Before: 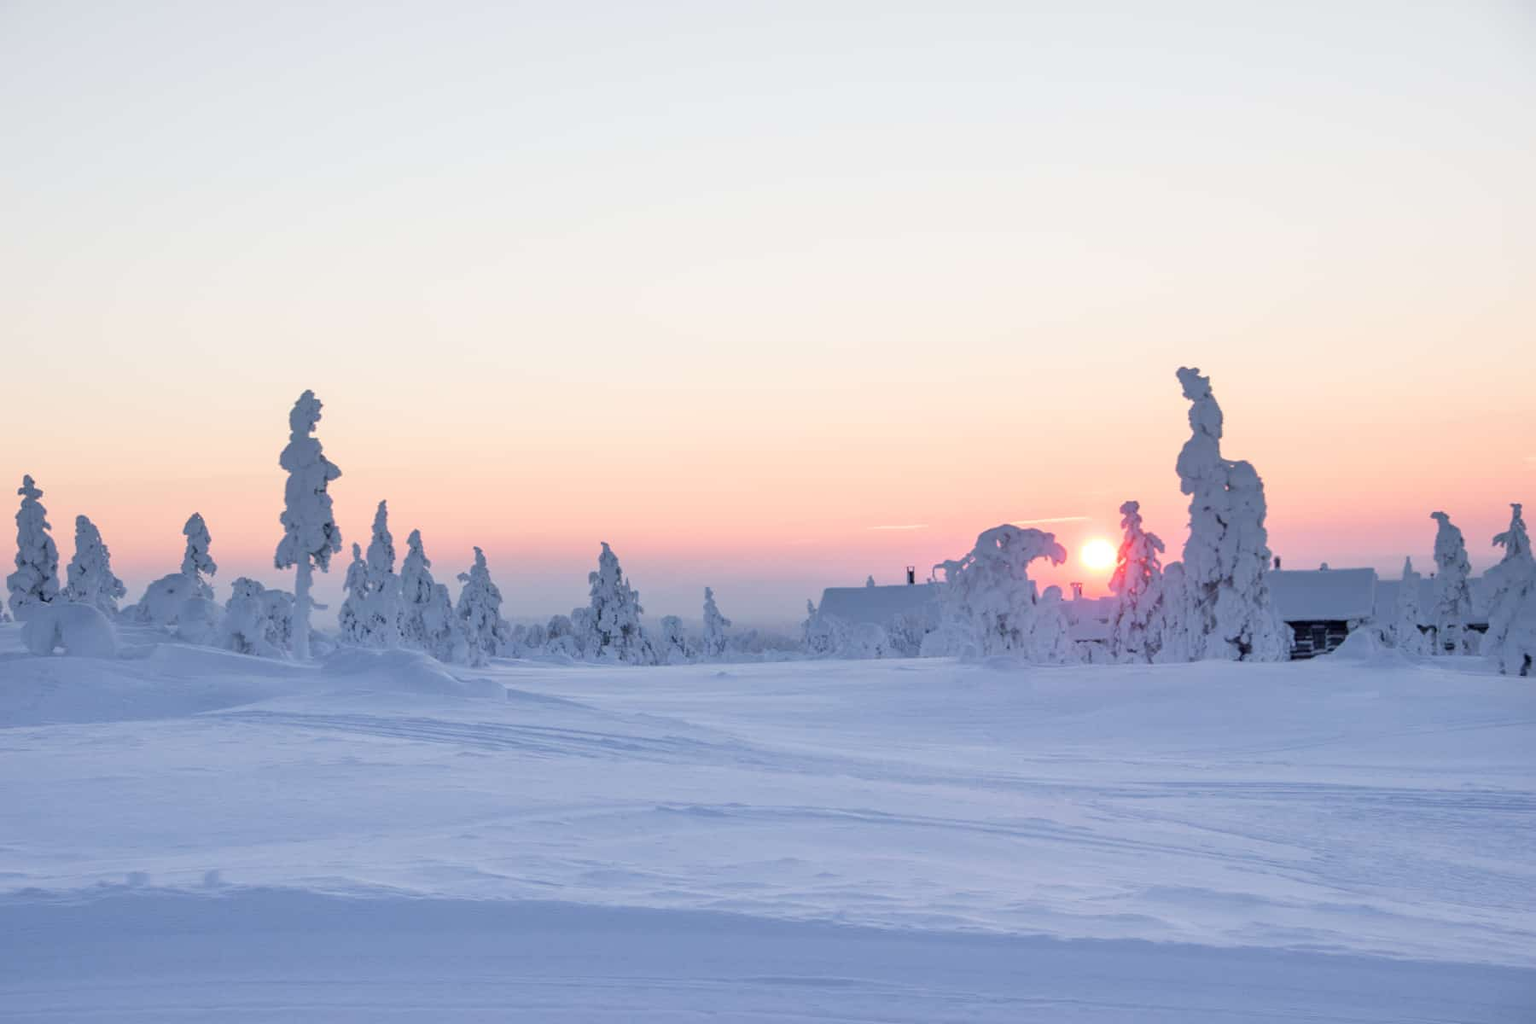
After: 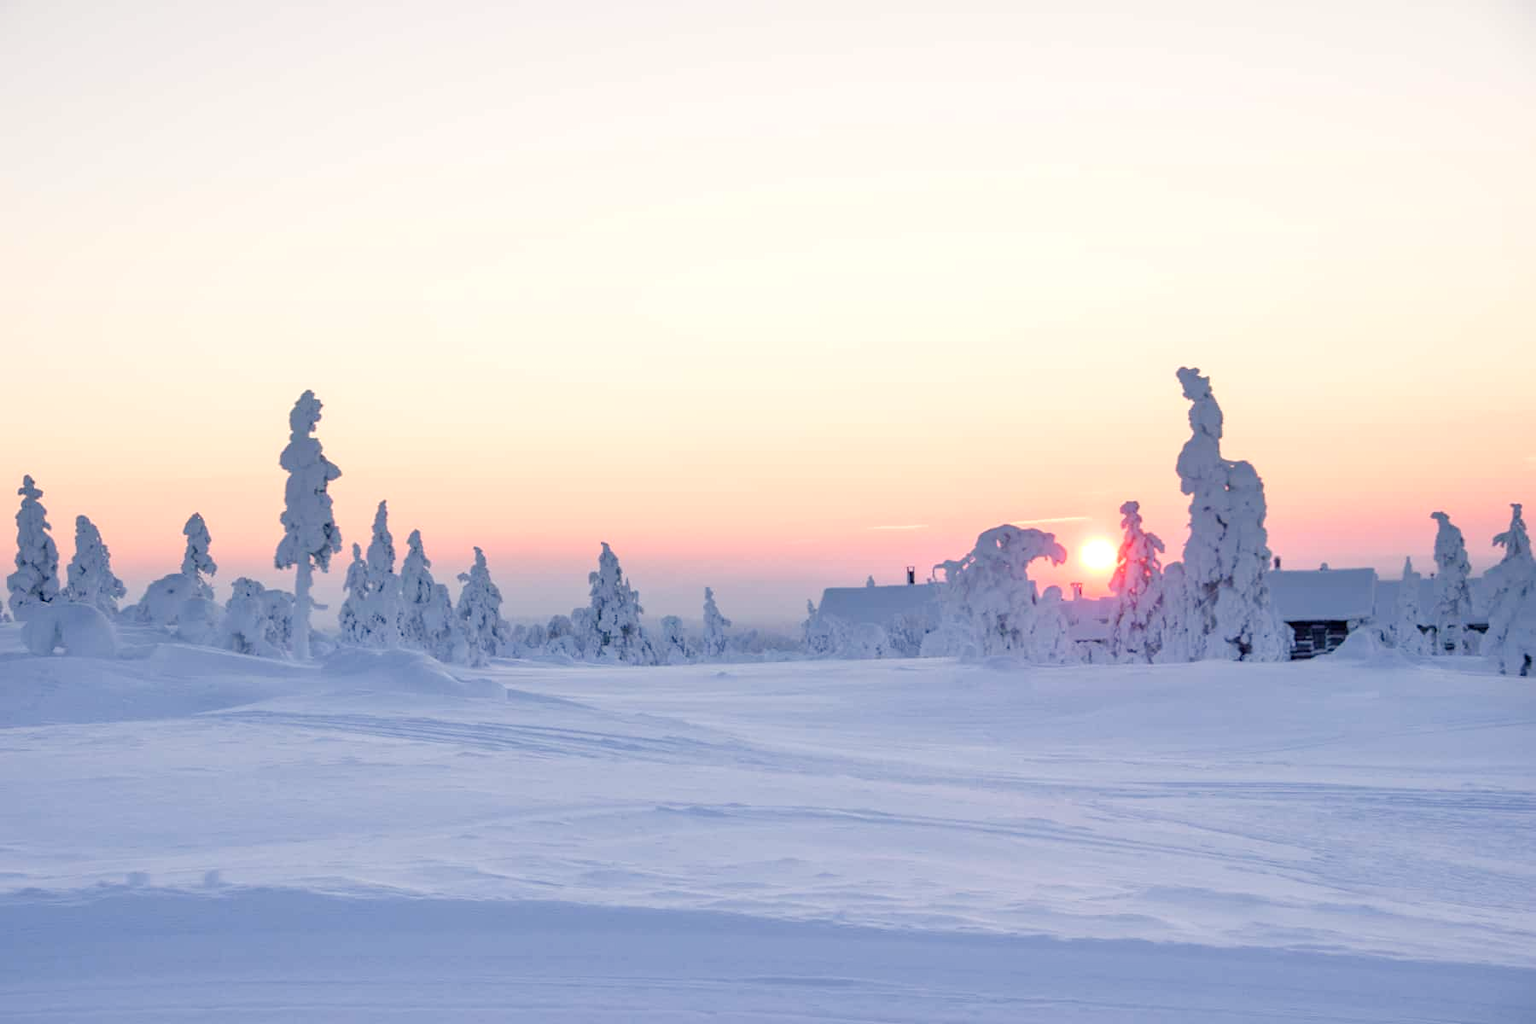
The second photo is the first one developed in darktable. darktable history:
base curve: preserve colors none
color balance rgb: highlights gain › chroma 2.017%, highlights gain › hue 65.31°, perceptual saturation grading › global saturation 20%, perceptual saturation grading › highlights -25.094%, perceptual saturation grading › shadows 24.885%
exposure: exposure 0.203 EV, compensate highlight preservation false
